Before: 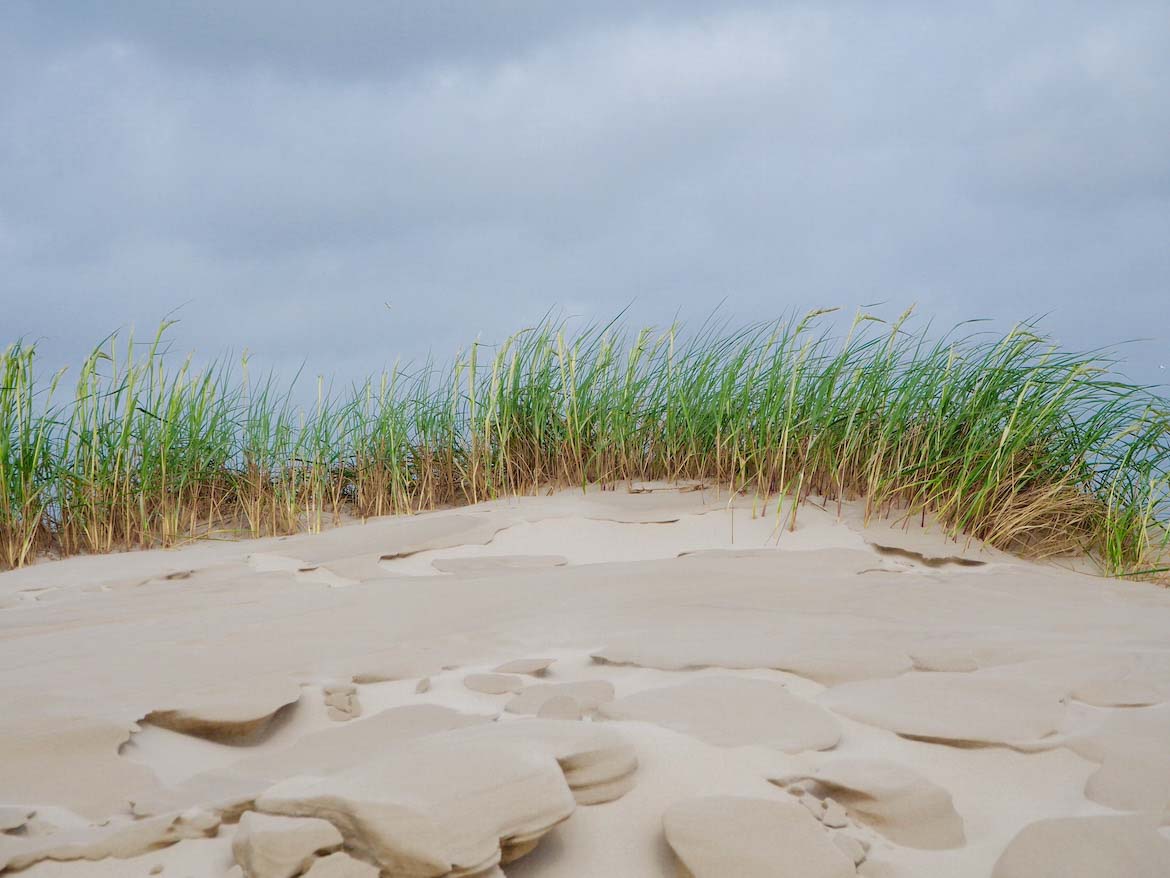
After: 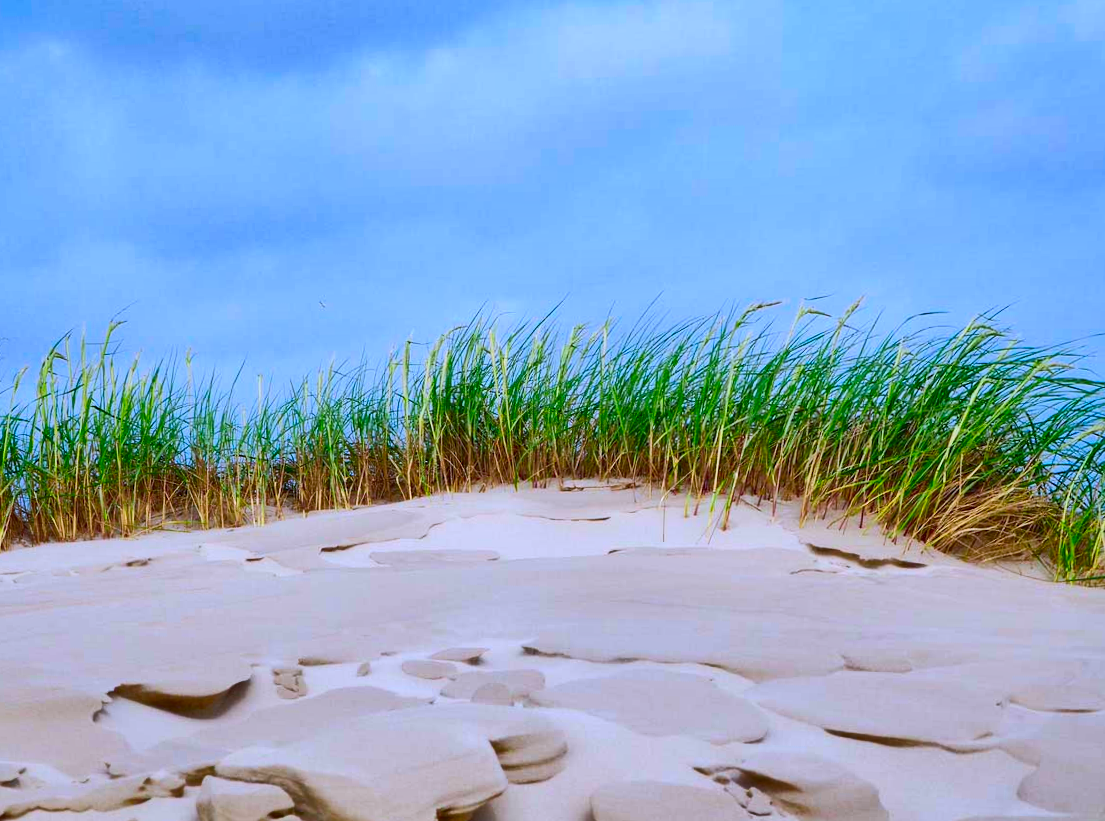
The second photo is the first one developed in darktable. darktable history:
shadows and highlights: shadows 60, highlights -60.23, soften with gaussian
crop: bottom 0.071%
white balance: red 0.967, blue 1.119, emerald 0.756
rotate and perspective: rotation 0.062°, lens shift (vertical) 0.115, lens shift (horizontal) -0.133, crop left 0.047, crop right 0.94, crop top 0.061, crop bottom 0.94
contrast brightness saturation: contrast 0.26, brightness 0.02, saturation 0.87
